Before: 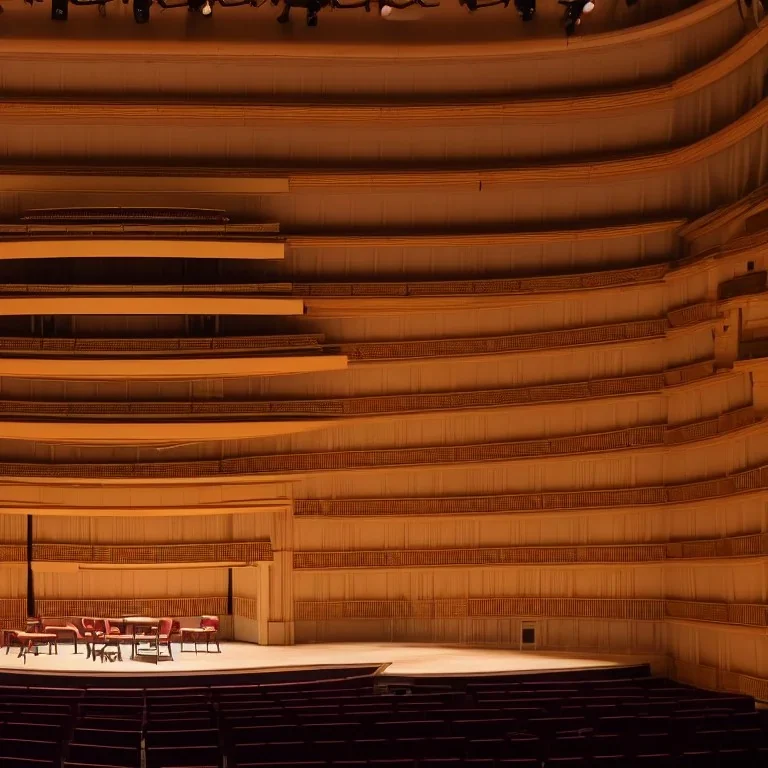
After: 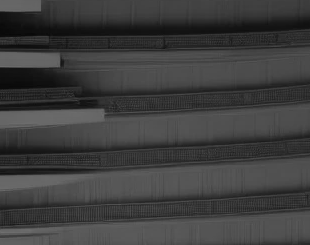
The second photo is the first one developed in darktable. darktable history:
color balance rgb: linear chroma grading › global chroma 8.33%, perceptual saturation grading › global saturation 18.52%, global vibrance 7.87%
crop: left 31.751%, top 32.172%, right 27.8%, bottom 35.83%
color correction: highlights a* 1.12, highlights b* 24.26, shadows a* 15.58, shadows b* 24.26
monochrome: on, module defaults
base curve: curves: ch0 [(0, 0) (0.595, 0.418) (1, 1)], preserve colors none
contrast brightness saturation: contrast 0.01, saturation -0.05
white balance: red 0.984, blue 1.059
contrast equalizer: octaves 7, y [[0.6 ×6], [0.55 ×6], [0 ×6], [0 ×6], [0 ×6]], mix -0.3
